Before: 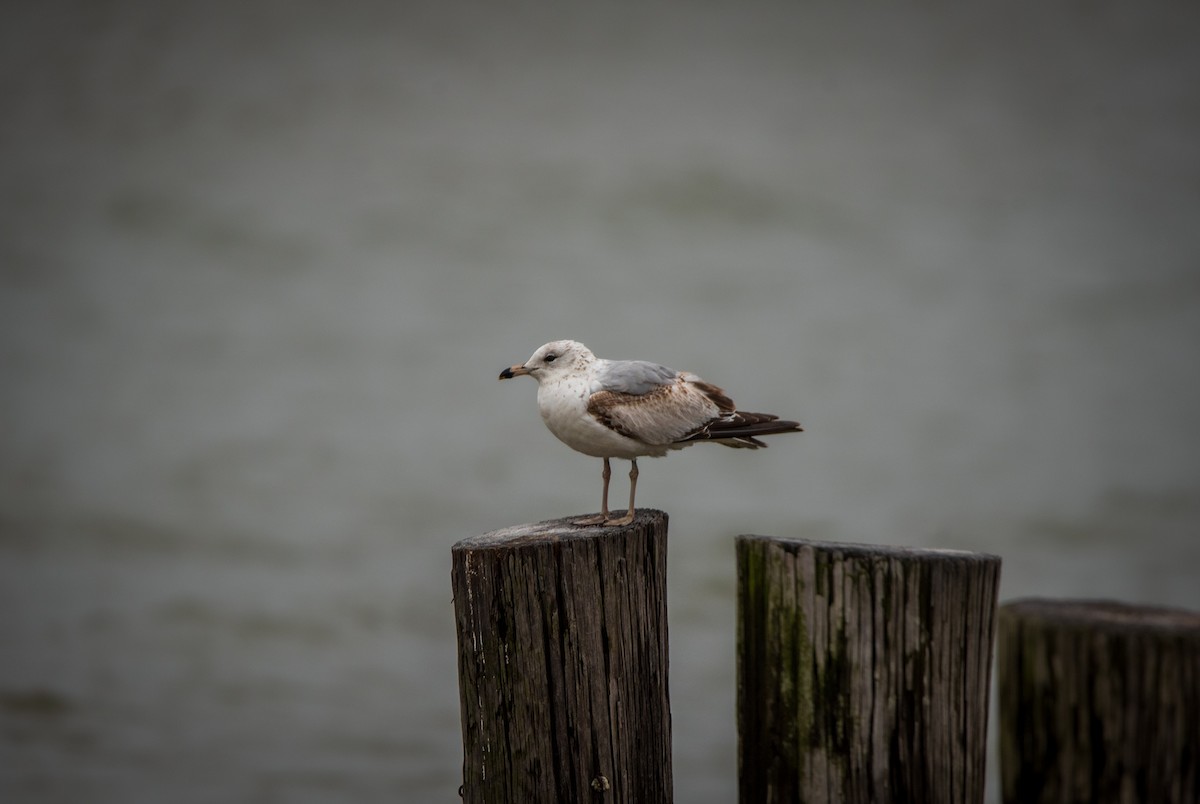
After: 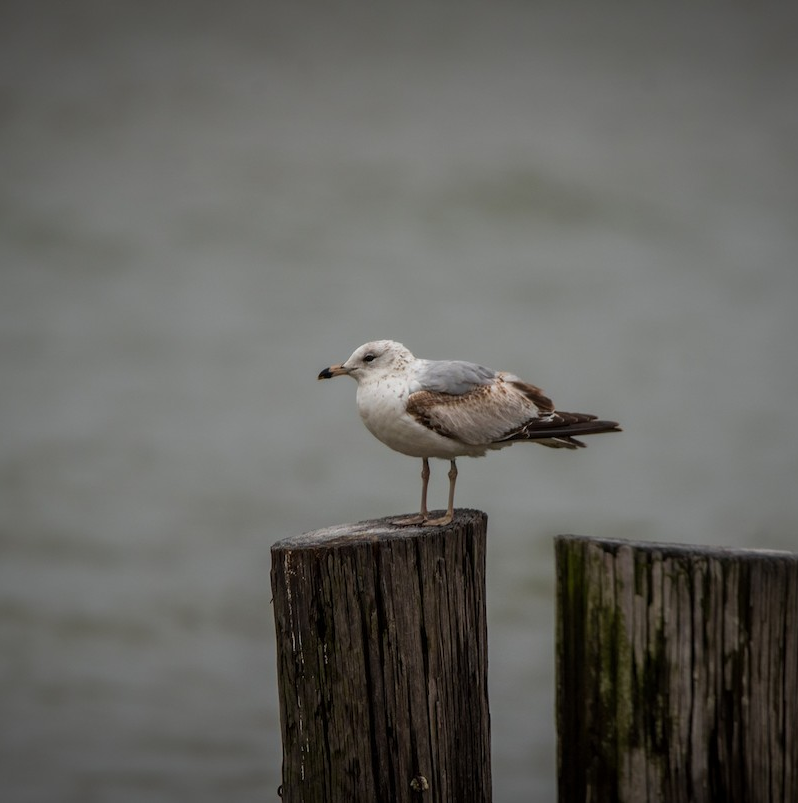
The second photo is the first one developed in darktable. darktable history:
crop and rotate: left 15.144%, right 18.336%
